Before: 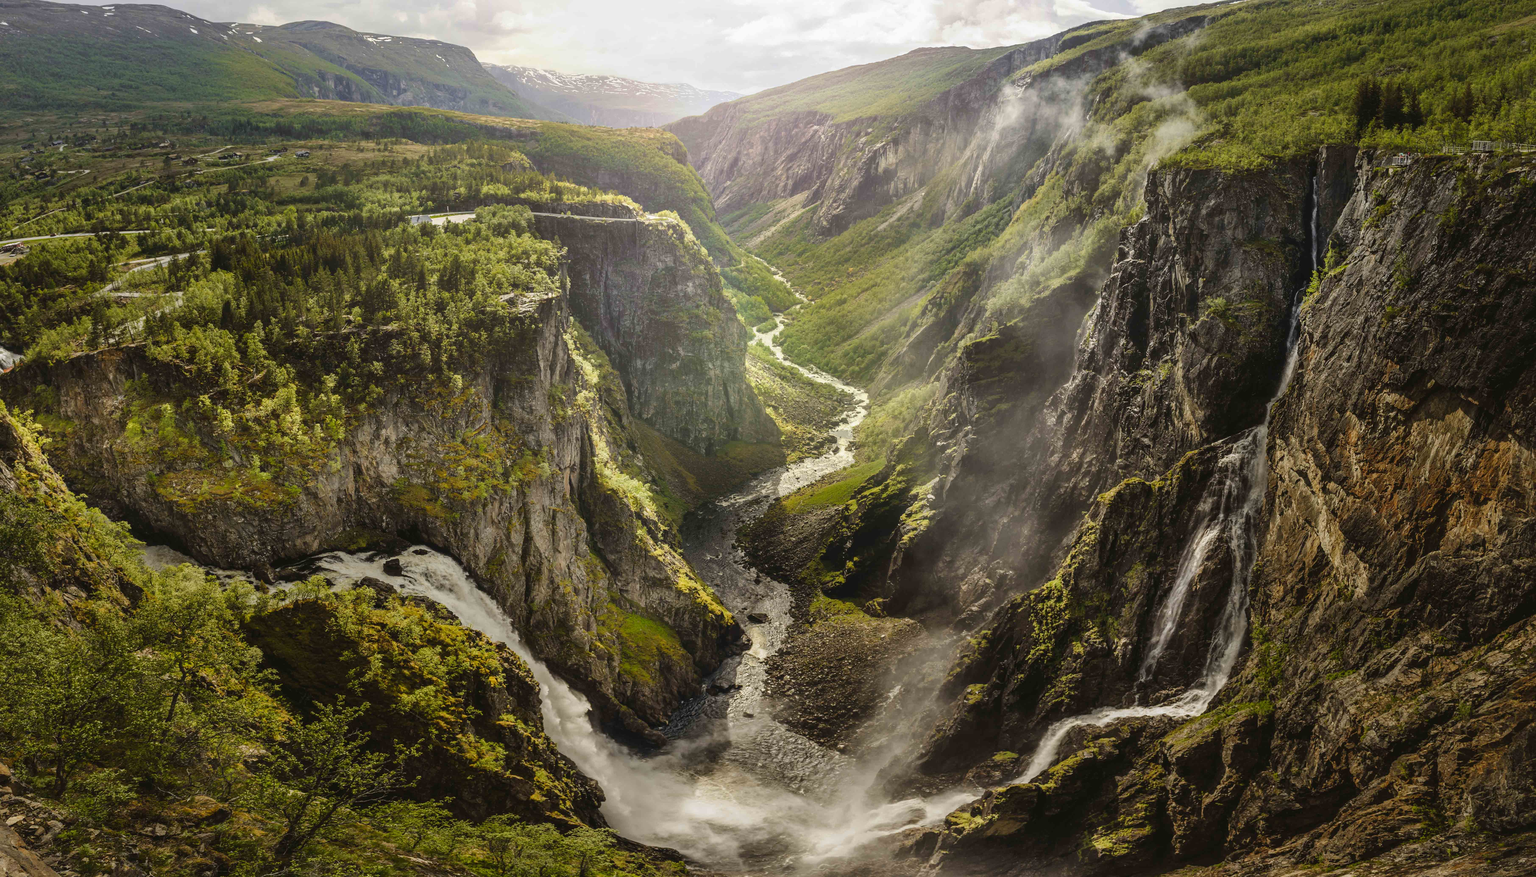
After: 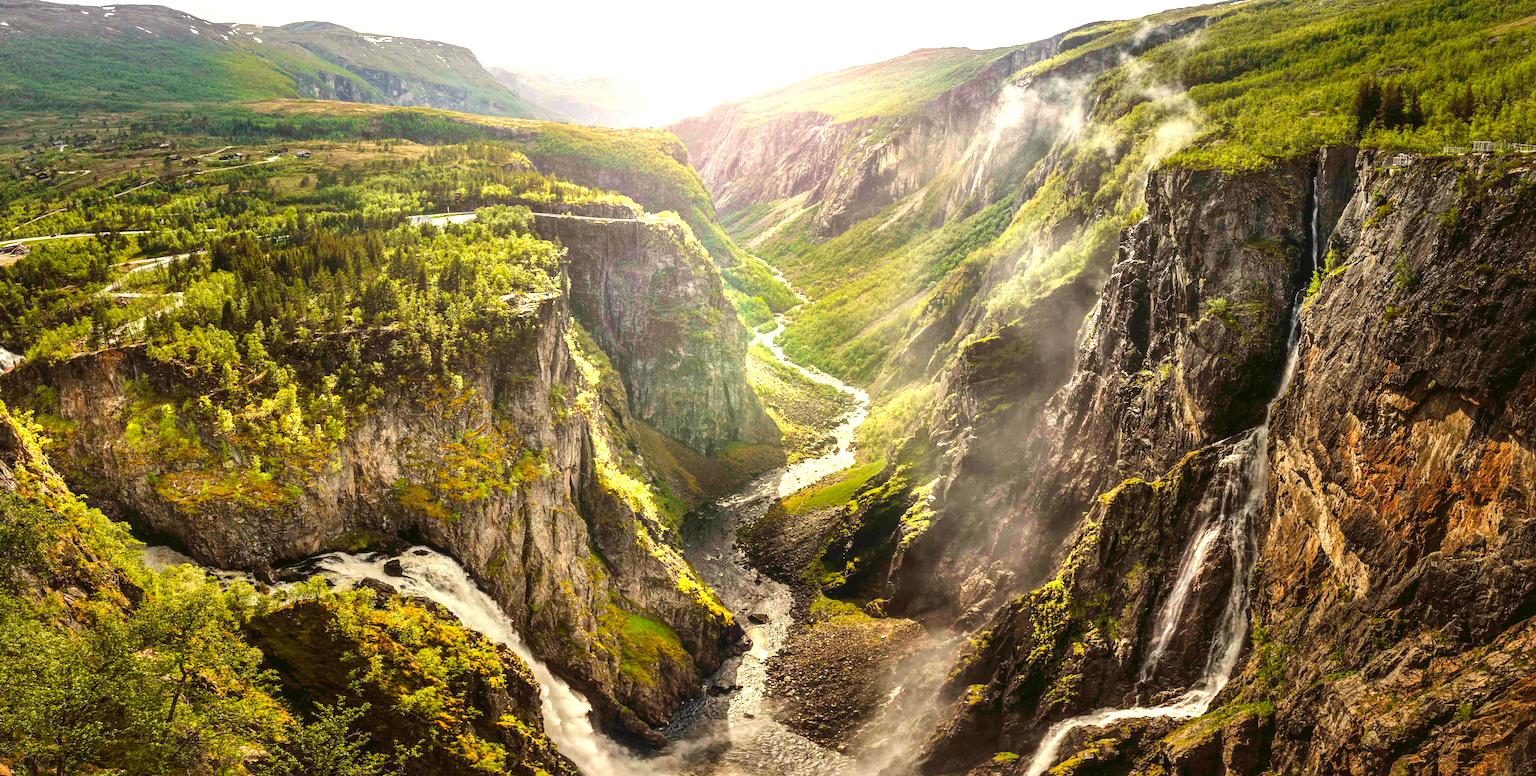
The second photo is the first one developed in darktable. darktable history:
exposure: black level correction 0, exposure 1 EV, compensate exposure bias true, compensate highlight preservation false
local contrast: highlights 101%, shadows 100%, detail 119%, midtone range 0.2
crop and rotate: top 0%, bottom 11.518%
color calibration: output R [0.946, 0.065, -0.013, 0], output G [-0.246, 1.264, -0.017, 0], output B [0.046, -0.098, 1.05, 0], x 0.335, y 0.347, temperature 5445.42 K
